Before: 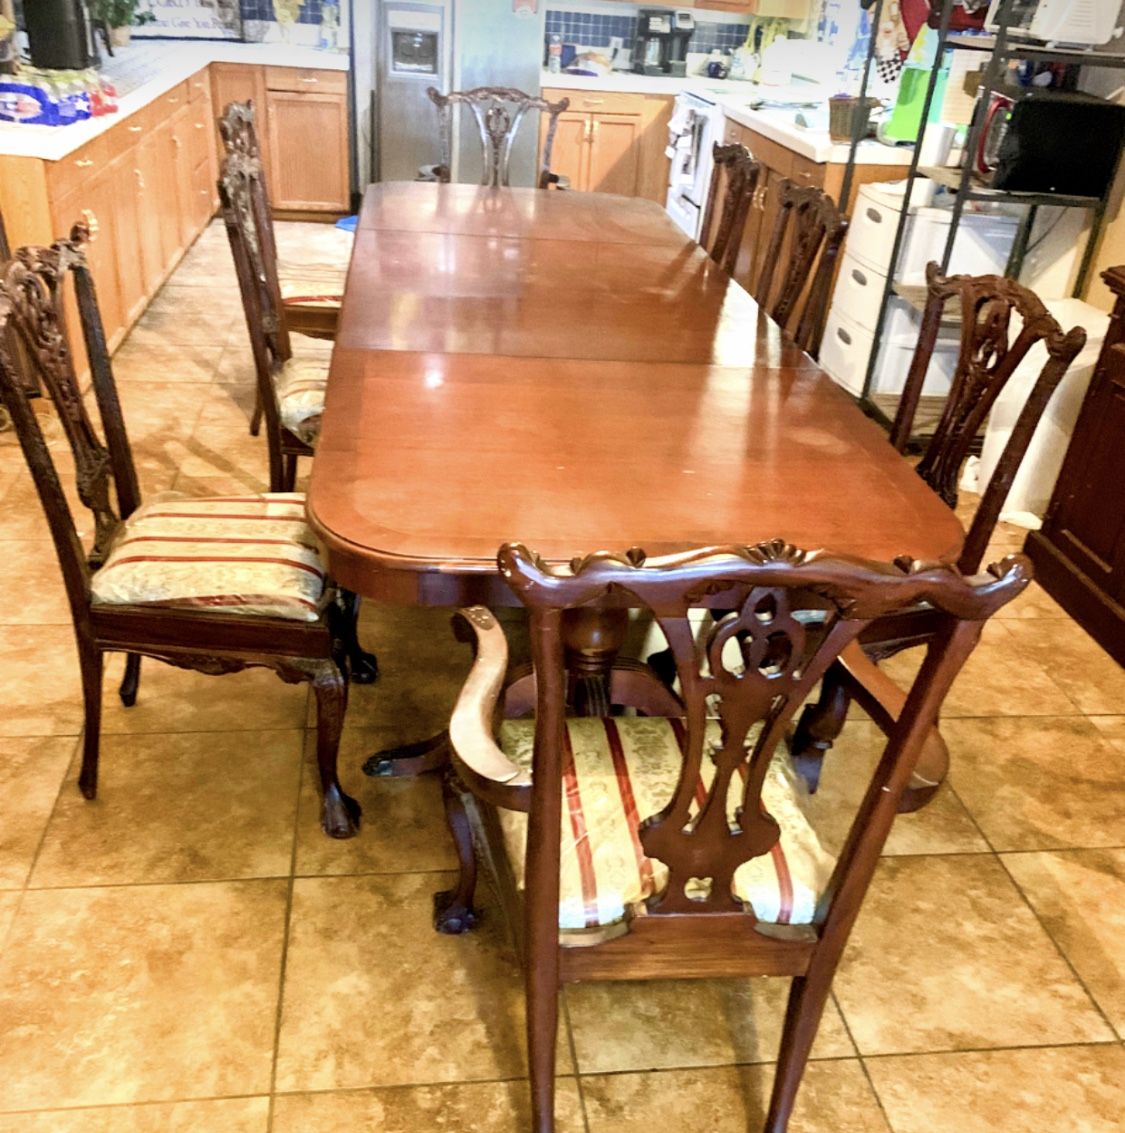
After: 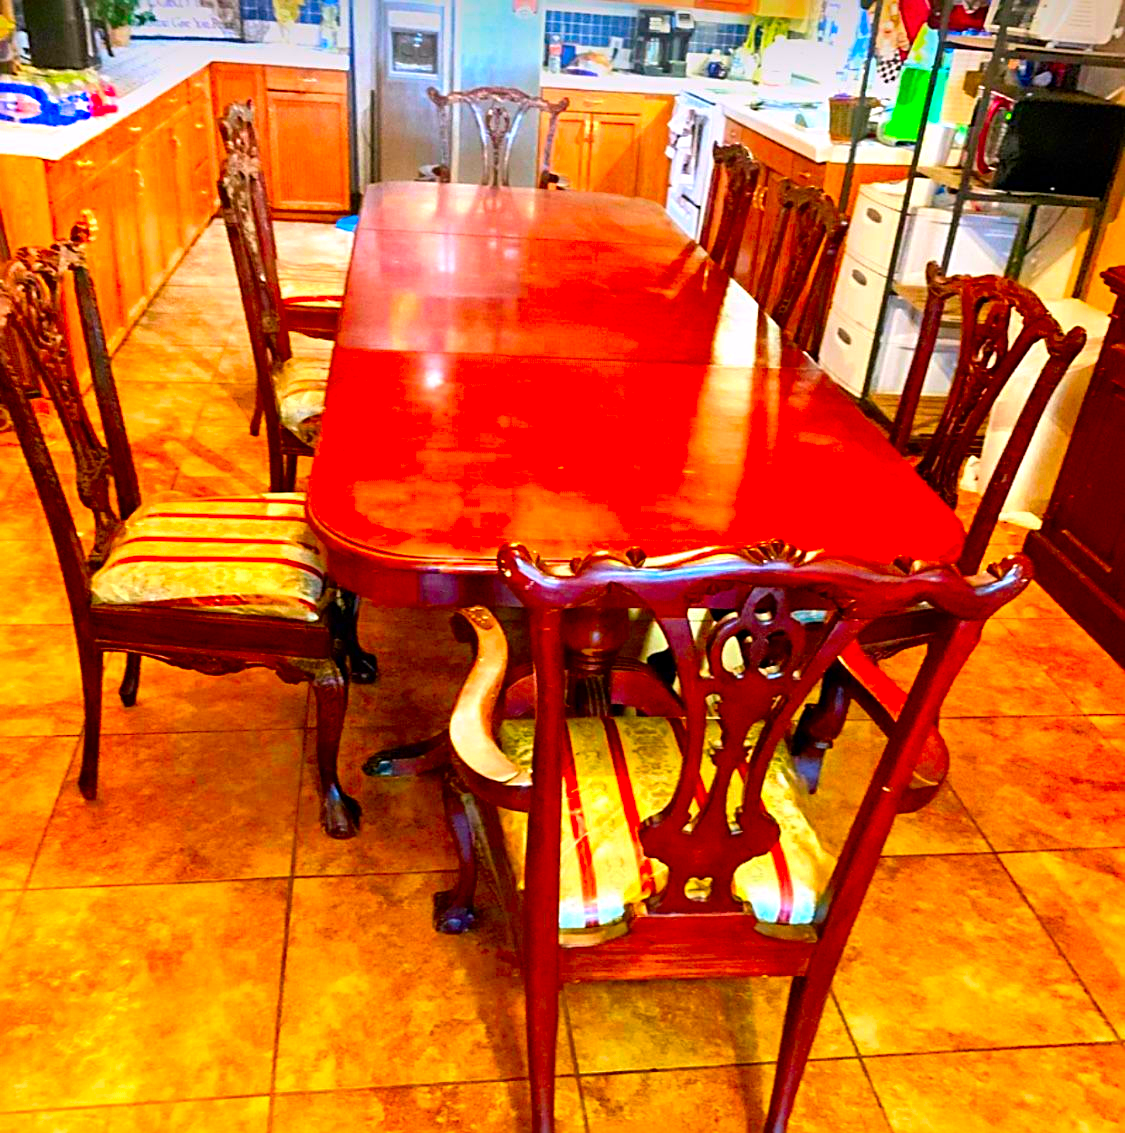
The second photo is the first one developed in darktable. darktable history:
color correction: highlights a* 1.67, highlights b* -1.79, saturation 2.53
tone equalizer: edges refinement/feathering 500, mask exposure compensation -1.57 EV, preserve details no
sharpen: radius 2.753
